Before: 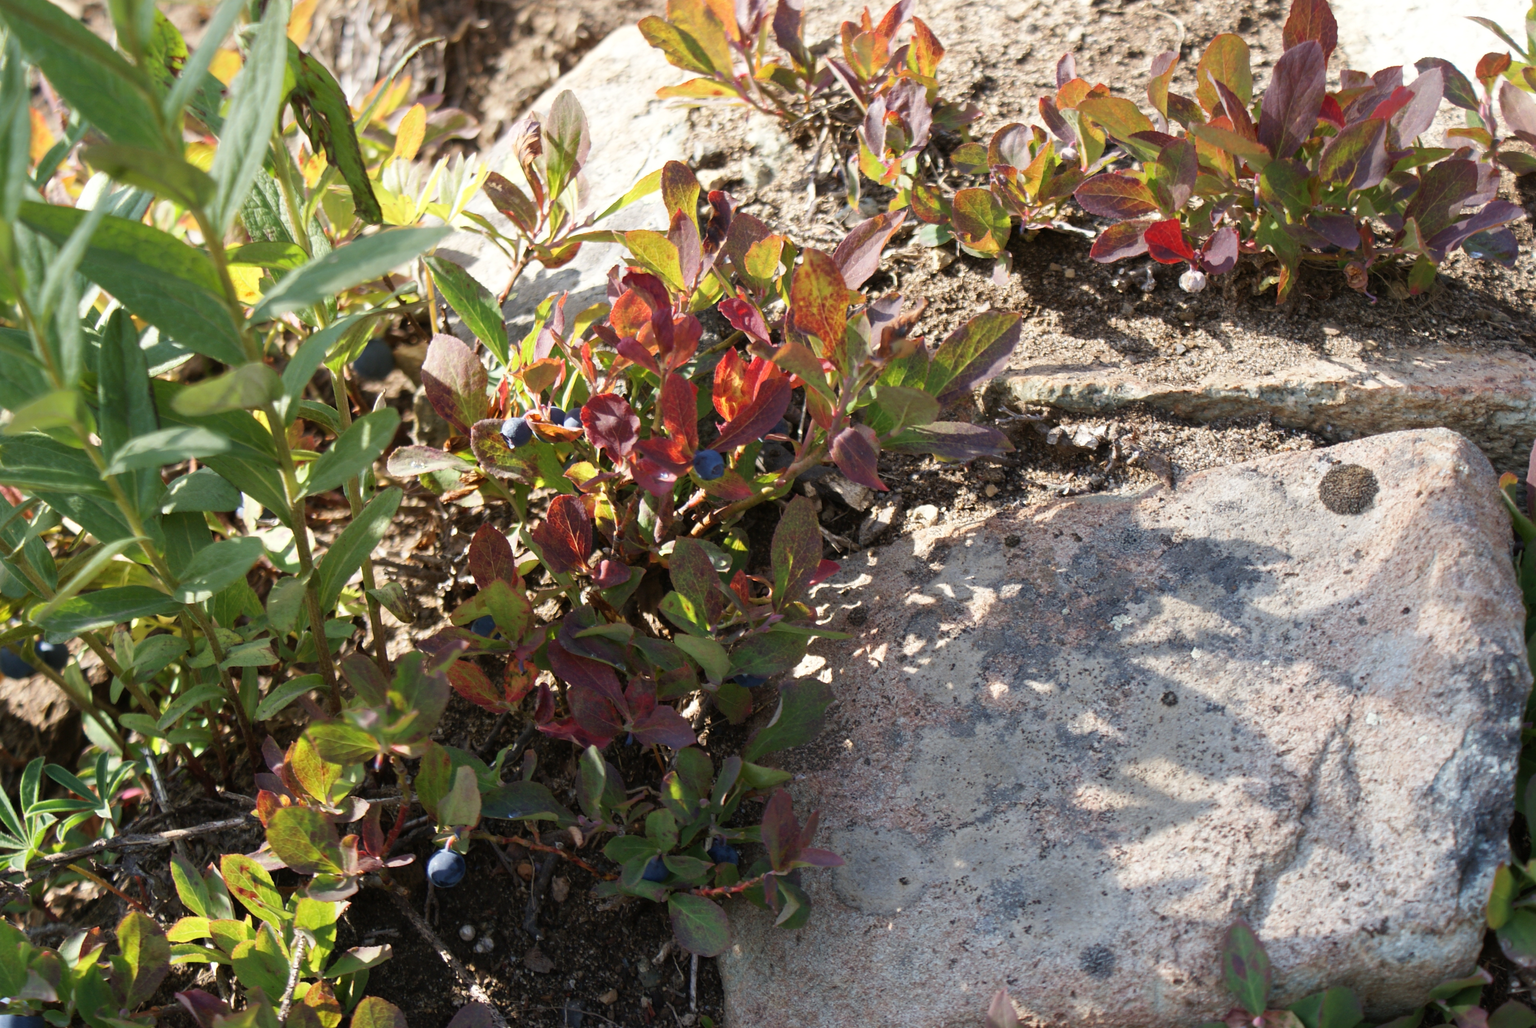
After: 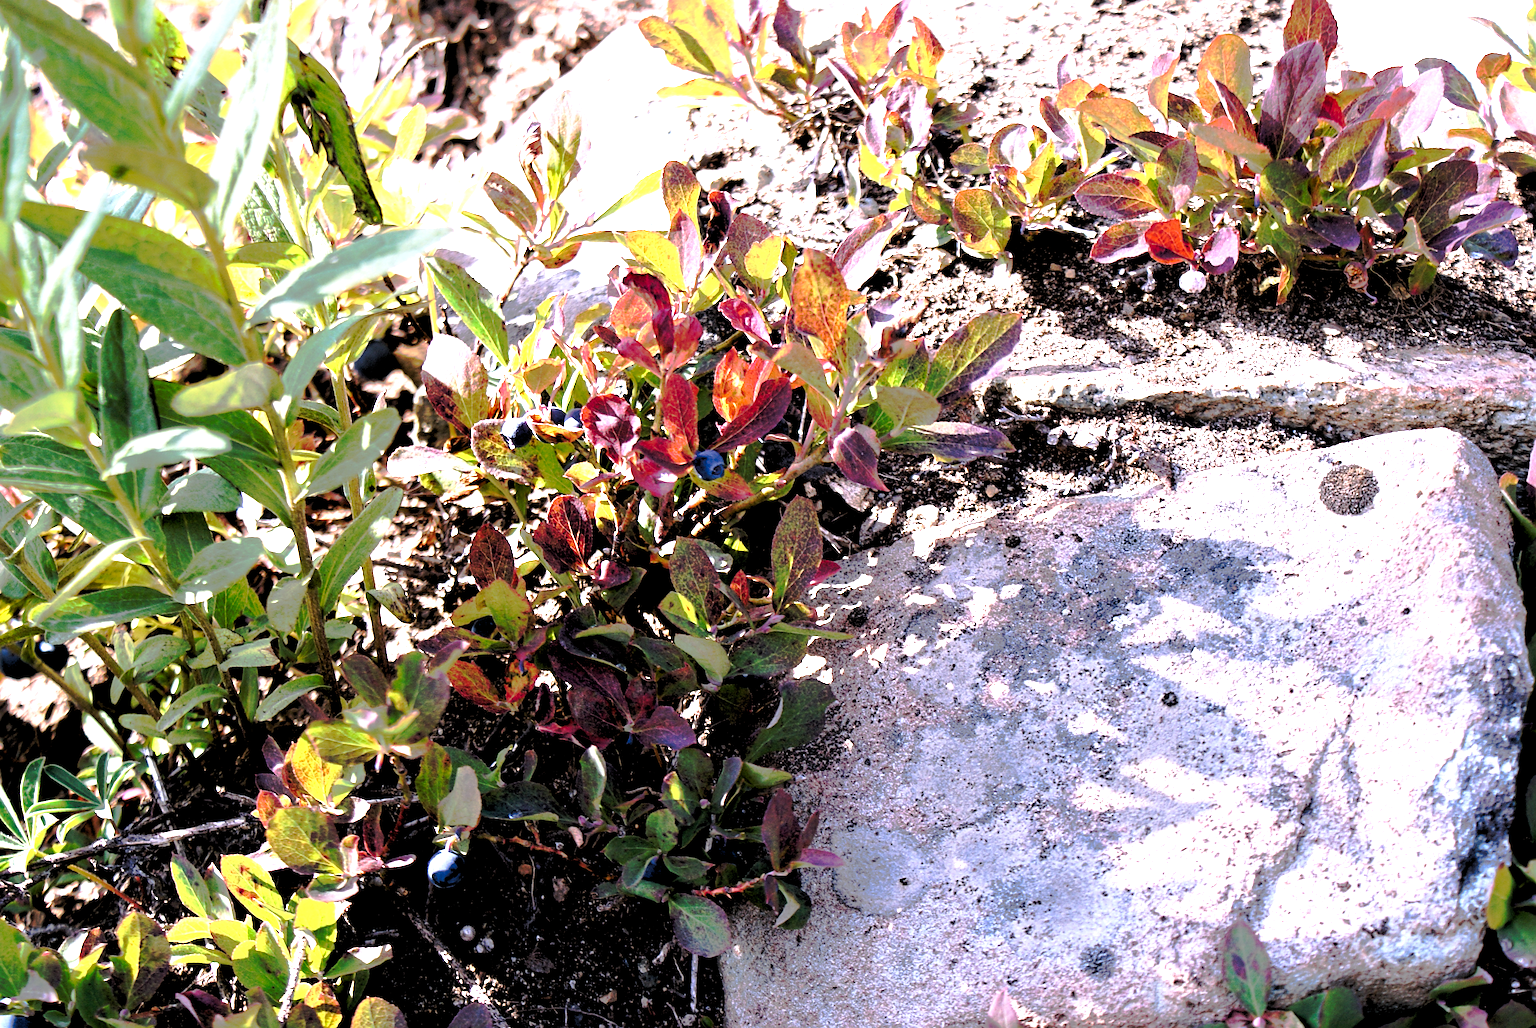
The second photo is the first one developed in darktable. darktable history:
exposure: black level correction 0, exposure 1 EV, compensate exposure bias true, compensate highlight preservation false
contrast equalizer: octaves 7, y [[0.6 ×6], [0.55 ×6], [0 ×6], [0 ×6], [0 ×6]], mix 0.29
rgb levels: levels [[0.034, 0.472, 0.904], [0, 0.5, 1], [0, 0.5, 1]]
white balance: red 1.042, blue 1.17
sharpen: radius 3.119
tone curve: curves: ch0 [(0, 0) (0.003, 0.005) (0.011, 0.012) (0.025, 0.026) (0.044, 0.046) (0.069, 0.071) (0.1, 0.098) (0.136, 0.135) (0.177, 0.178) (0.224, 0.217) (0.277, 0.274) (0.335, 0.335) (0.399, 0.442) (0.468, 0.543) (0.543, 0.6) (0.623, 0.628) (0.709, 0.679) (0.801, 0.782) (0.898, 0.904) (1, 1)], preserve colors none
contrast brightness saturation: contrast 0.04, saturation 0.07
